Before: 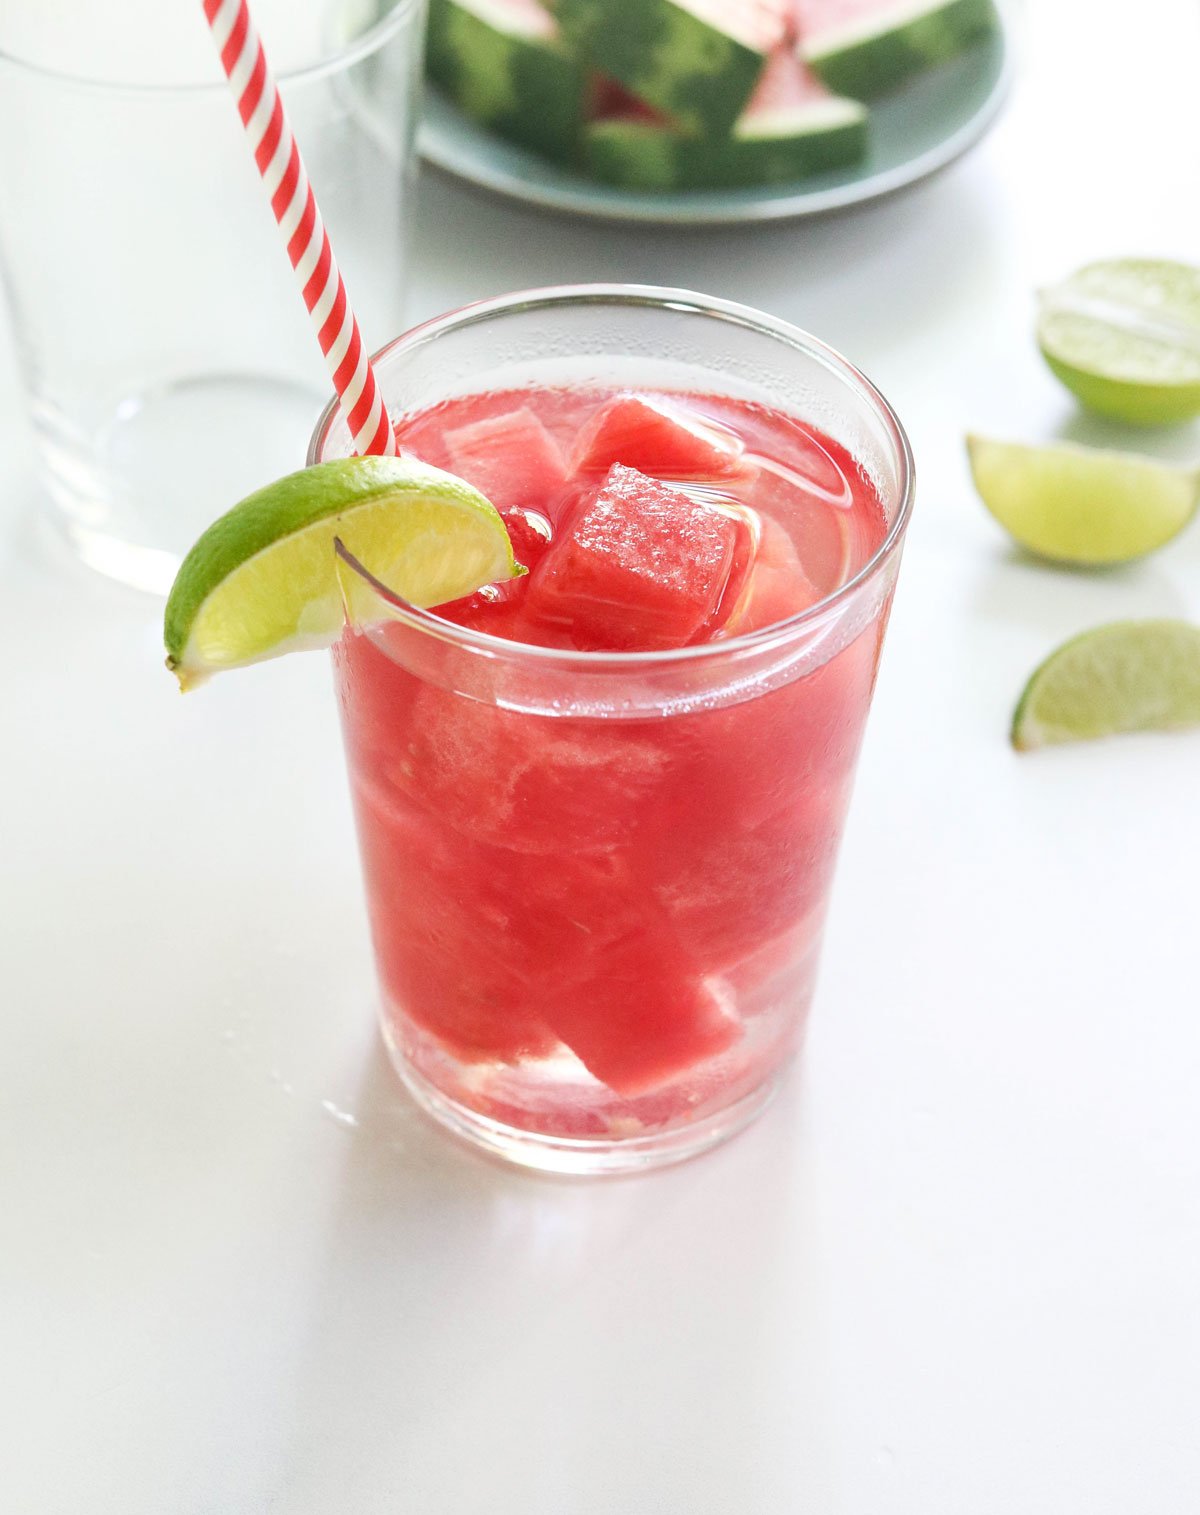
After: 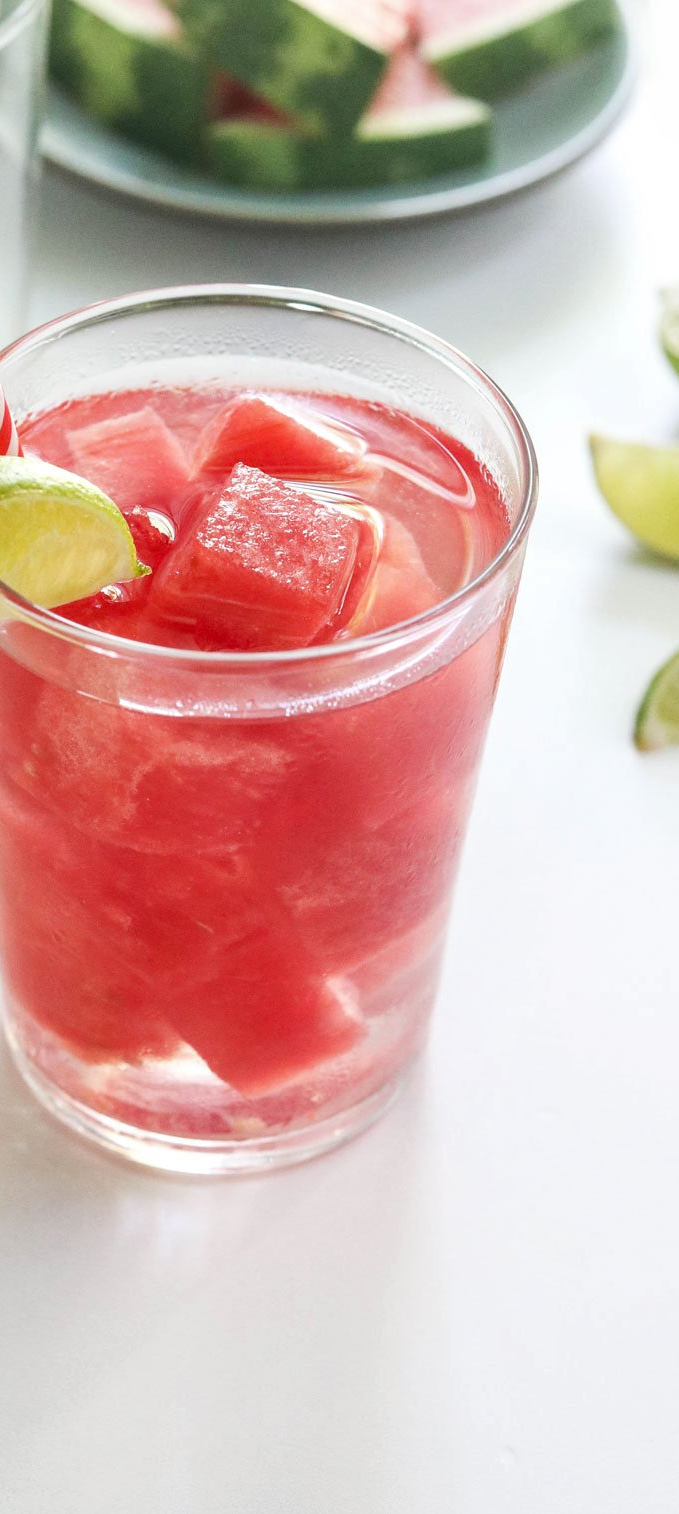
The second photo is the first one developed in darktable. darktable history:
crop: left 31.461%, top 0.023%, right 11.908%
local contrast: highlights 106%, shadows 103%, detail 119%, midtone range 0.2
exposure: exposure -0.064 EV, compensate exposure bias true, compensate highlight preservation false
